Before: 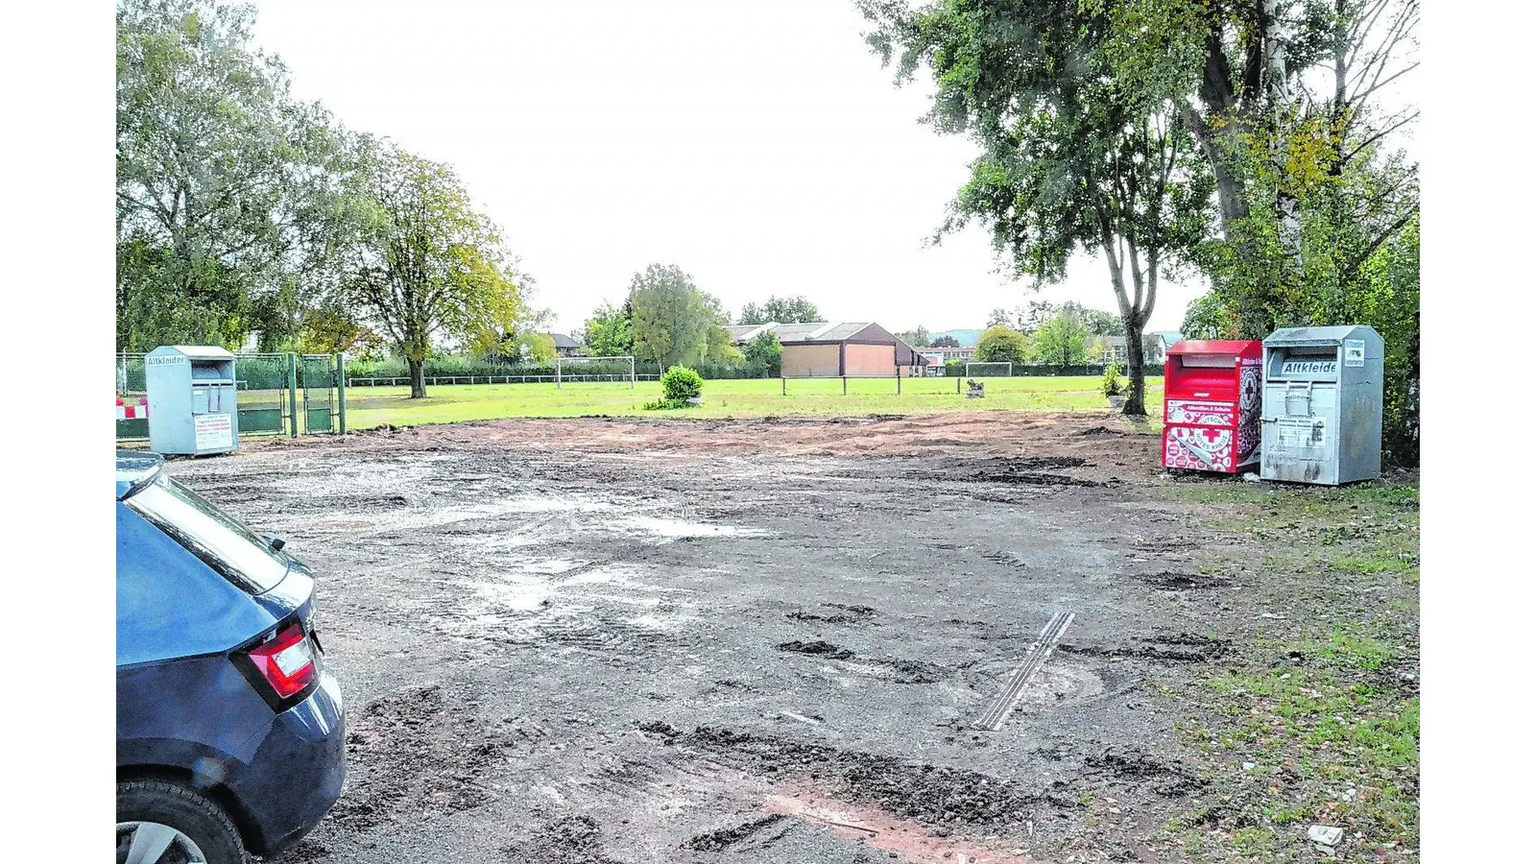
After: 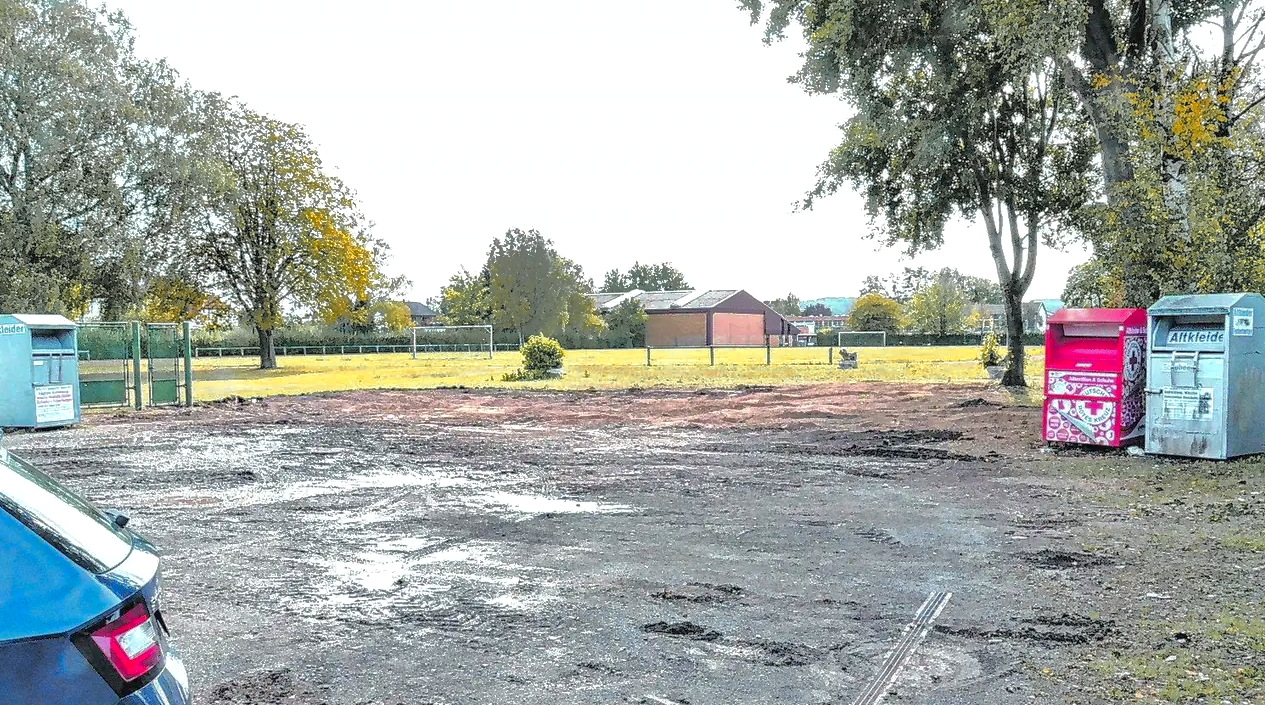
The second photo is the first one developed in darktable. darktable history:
exposure: exposure 0.151 EV, compensate exposure bias true, compensate highlight preservation false
color zones: curves: ch1 [(0.263, 0.53) (0.376, 0.287) (0.487, 0.512) (0.748, 0.547) (1, 0.513)]; ch2 [(0.262, 0.45) (0.751, 0.477)], mix 32%
shadows and highlights: shadows 40.02, highlights -59.76
crop and rotate: left 10.523%, top 5.125%, right 10.375%, bottom 16.497%
